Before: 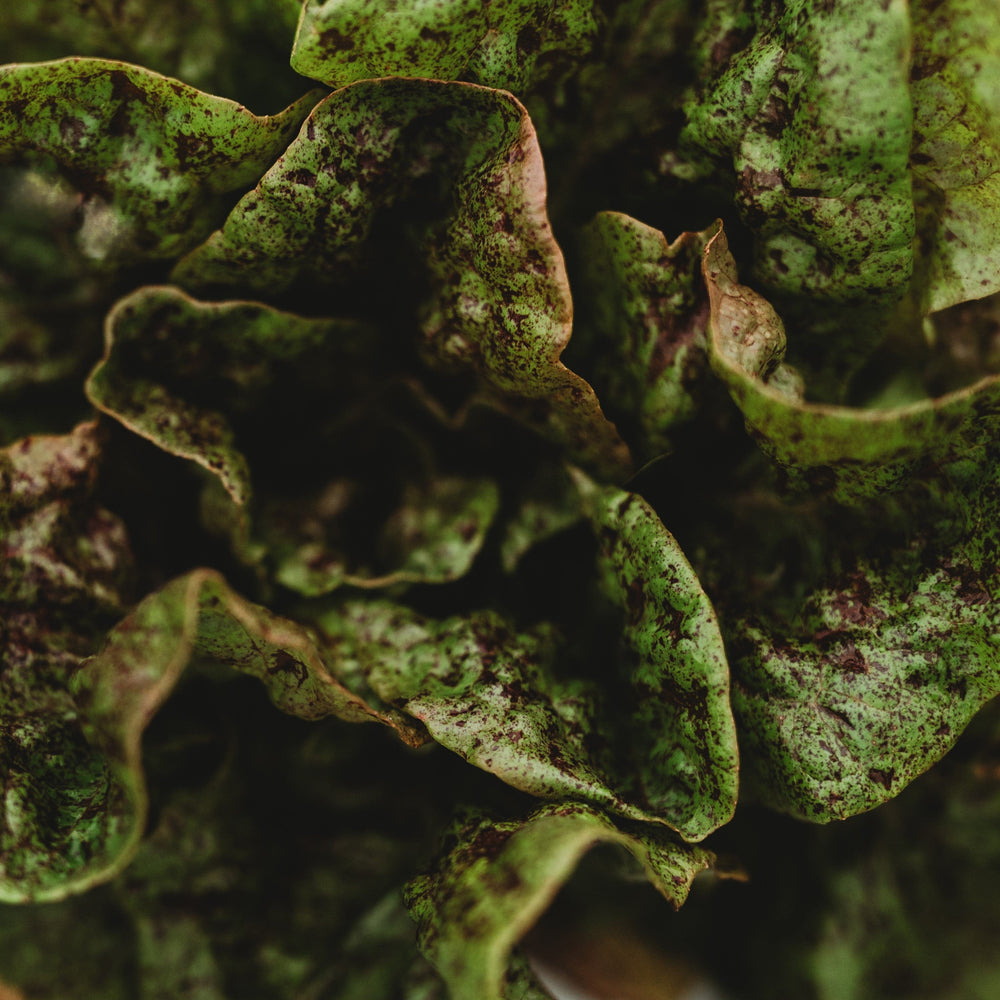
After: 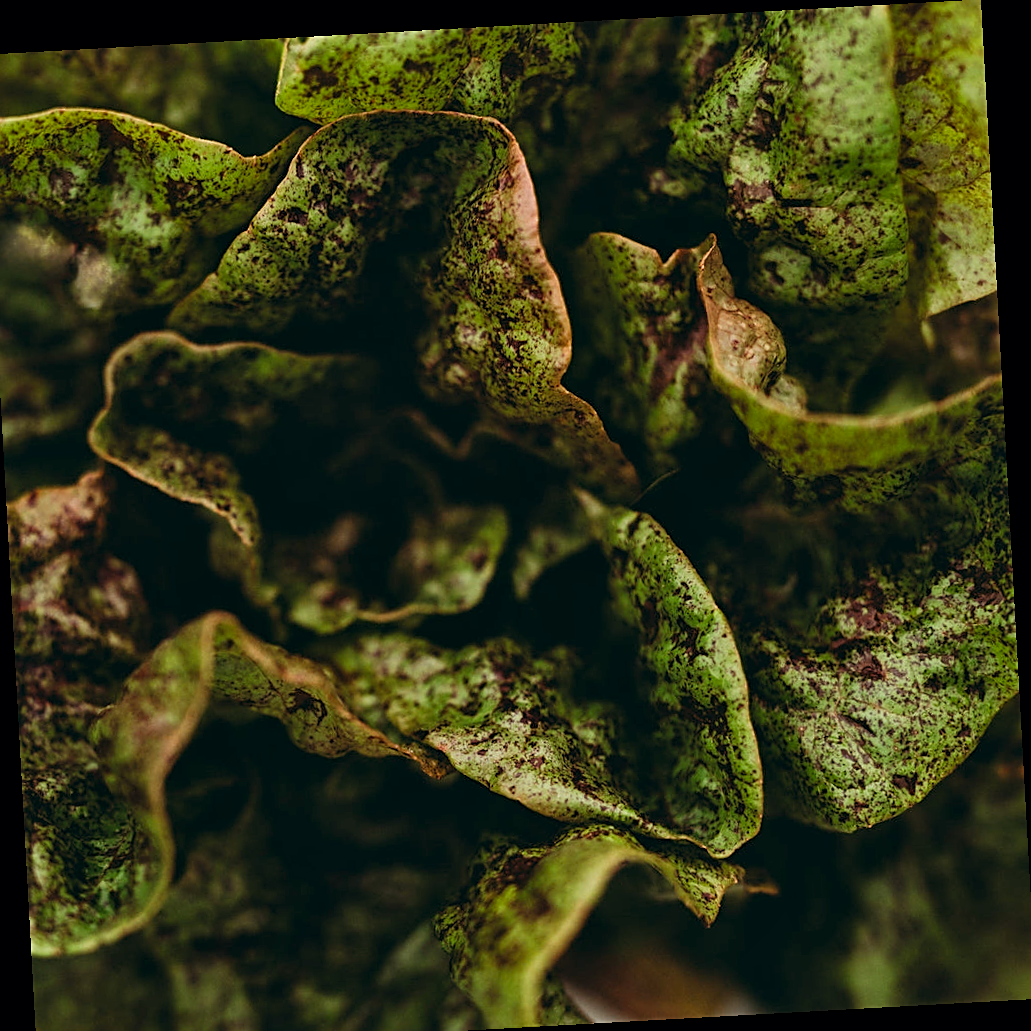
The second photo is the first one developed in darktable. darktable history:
rotate and perspective: rotation -3.18°, automatic cropping off
levels: levels [0, 0.476, 0.951]
sharpen: on, module defaults
local contrast: mode bilateral grid, contrast 20, coarseness 50, detail 120%, midtone range 0.2
color balance: lift [0.998, 0.998, 1.001, 1.002], gamma [0.995, 1.025, 0.992, 0.975], gain [0.995, 1.02, 0.997, 0.98]
crop: left 1.743%, right 0.268%, bottom 2.011%
color balance rgb: perceptual saturation grading › global saturation 10%
